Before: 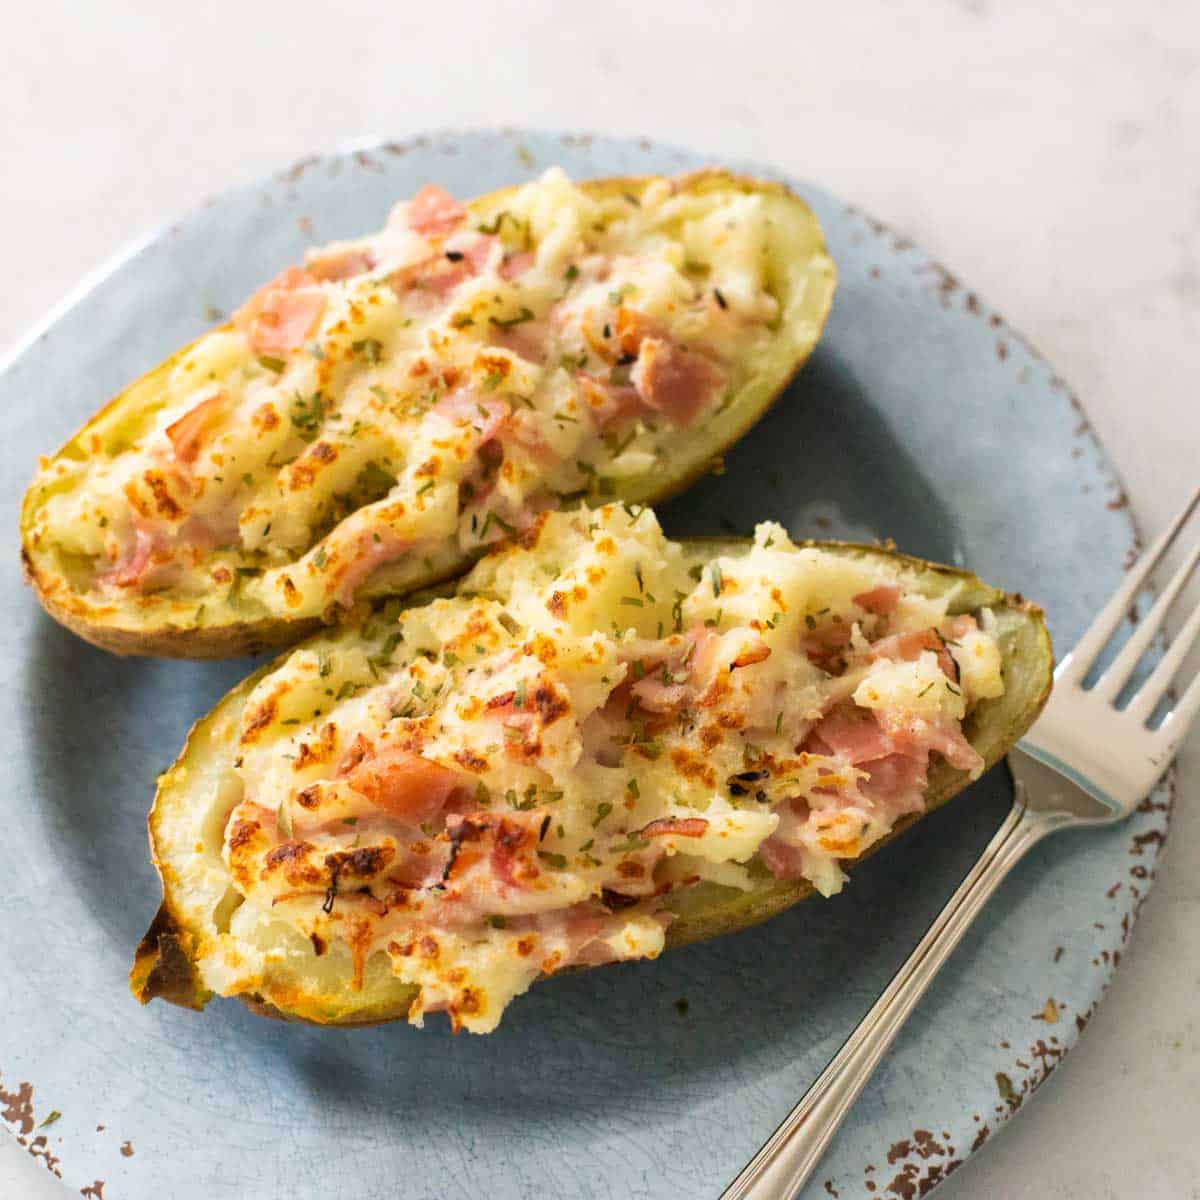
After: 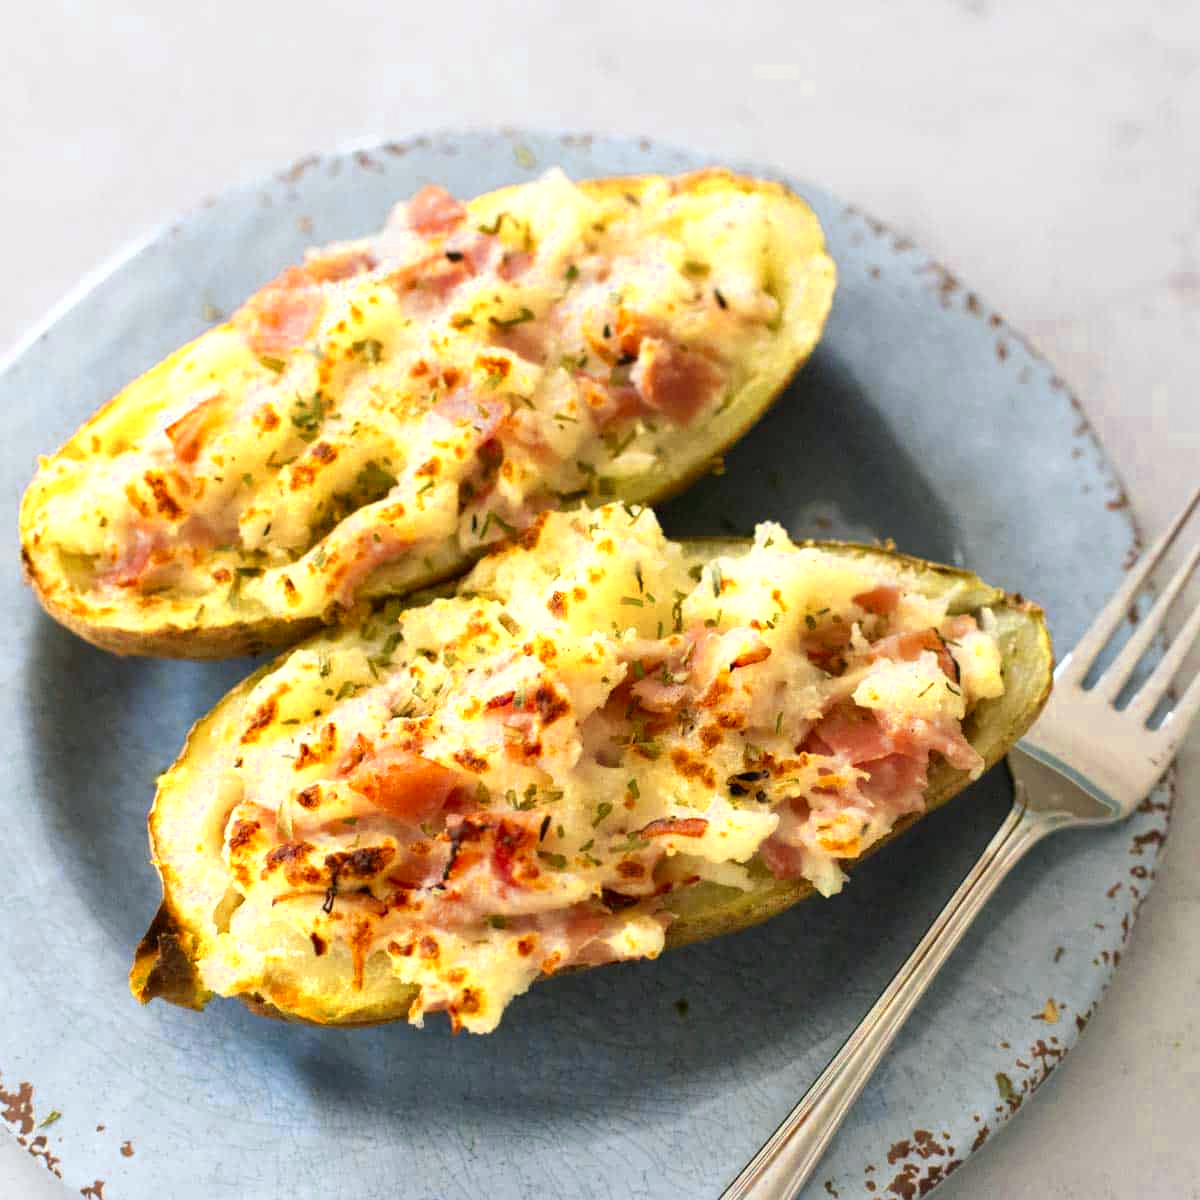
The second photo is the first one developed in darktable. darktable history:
white balance: red 0.988, blue 1.017
color zones: curves: ch0 [(0.004, 0.305) (0.261, 0.623) (0.389, 0.399) (0.708, 0.571) (0.947, 0.34)]; ch1 [(0.025, 0.645) (0.229, 0.584) (0.326, 0.551) (0.484, 0.262) (0.757, 0.643)]
